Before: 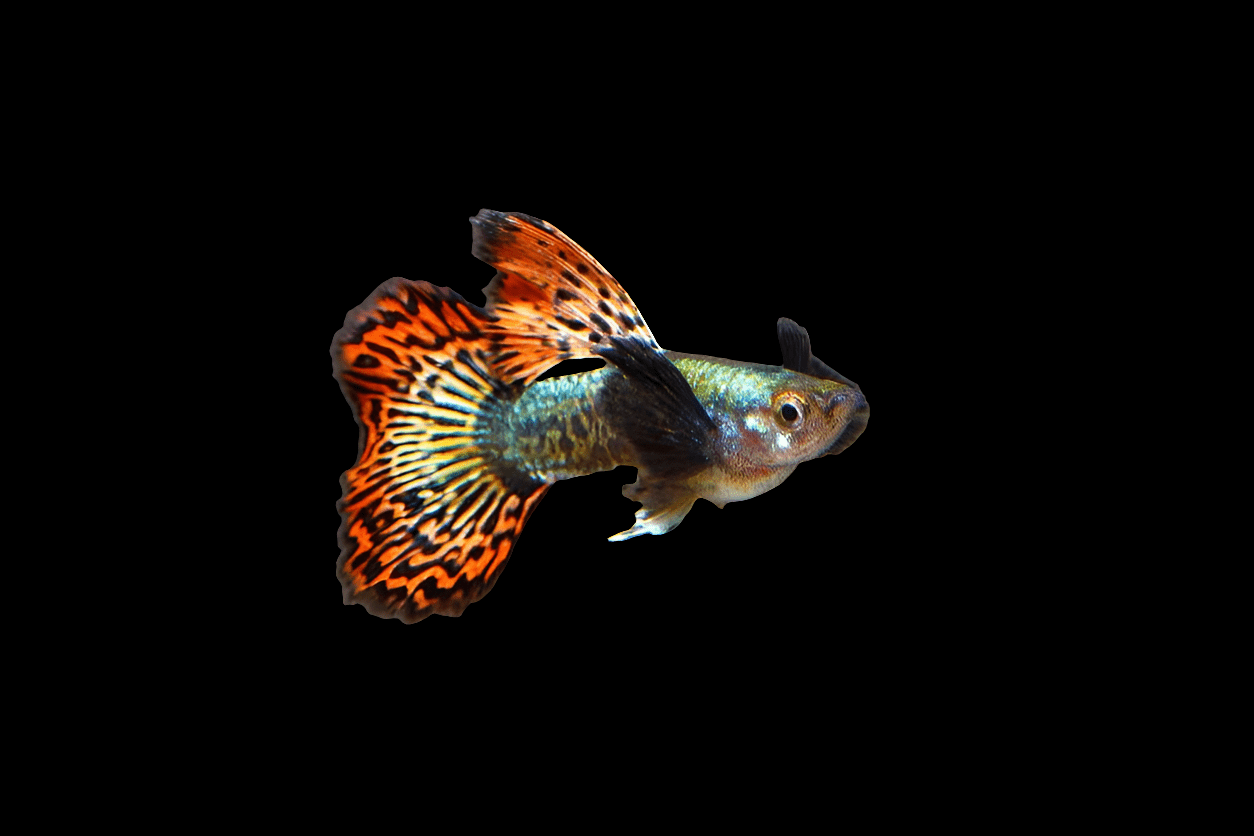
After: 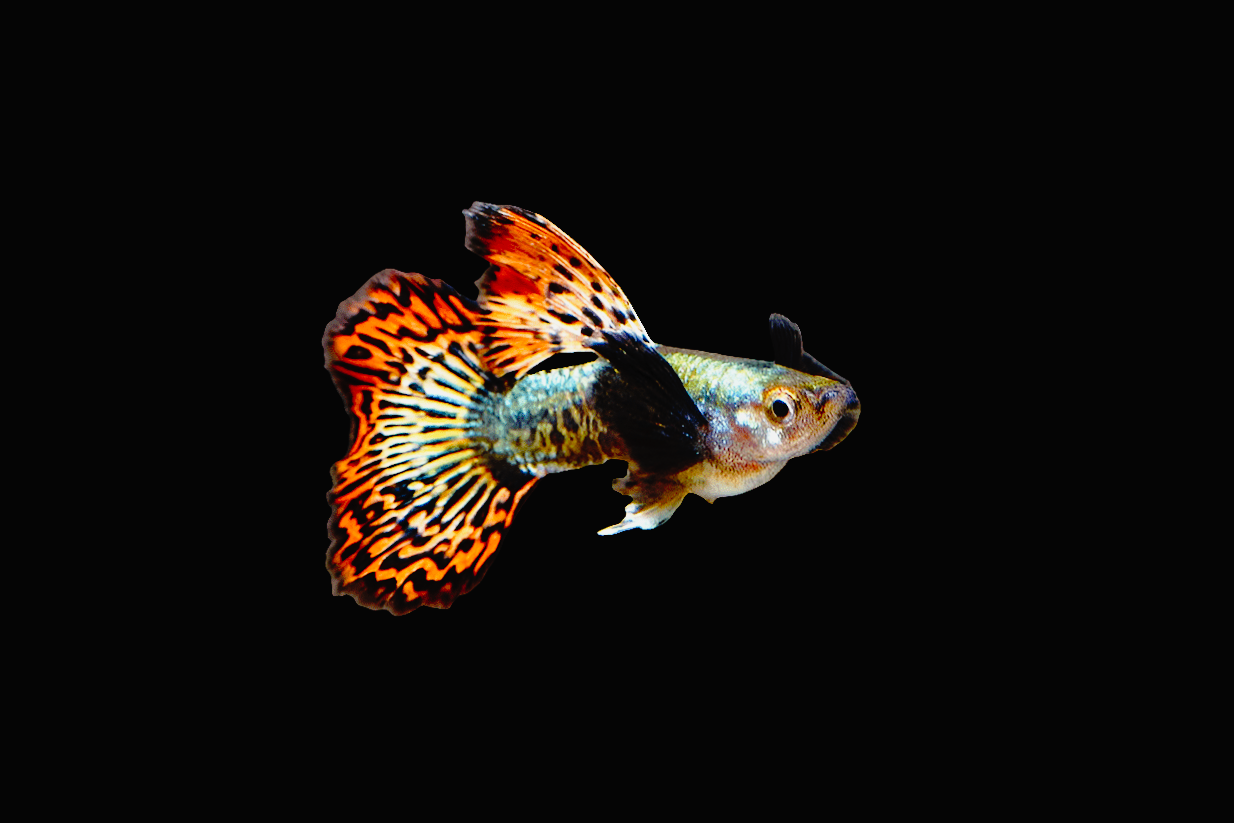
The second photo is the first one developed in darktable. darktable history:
tone curve: curves: ch0 [(0, 0.013) (0.181, 0.074) (0.337, 0.304) (0.498, 0.485) (0.78, 0.742) (0.993, 0.954)]; ch1 [(0, 0) (0.294, 0.184) (0.359, 0.34) (0.362, 0.35) (0.43, 0.41) (0.469, 0.463) (0.495, 0.502) (0.54, 0.563) (0.612, 0.641) (1, 1)]; ch2 [(0, 0) (0.44, 0.437) (0.495, 0.502) (0.524, 0.534) (0.557, 0.56) (0.634, 0.654) (0.728, 0.722) (1, 1)], preserve colors none
base curve: curves: ch0 [(0, 0) (0.028, 0.03) (0.121, 0.232) (0.46, 0.748) (0.859, 0.968) (1, 1)], preserve colors none
crop and rotate: angle -0.599°
